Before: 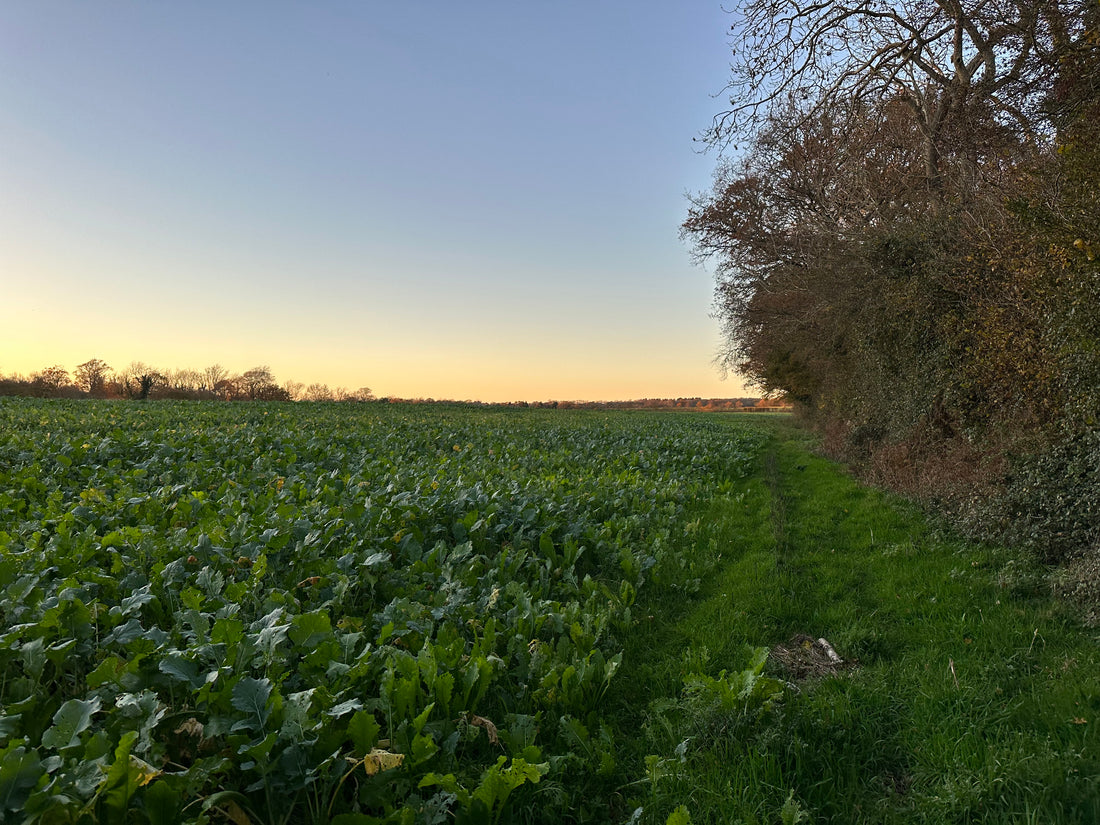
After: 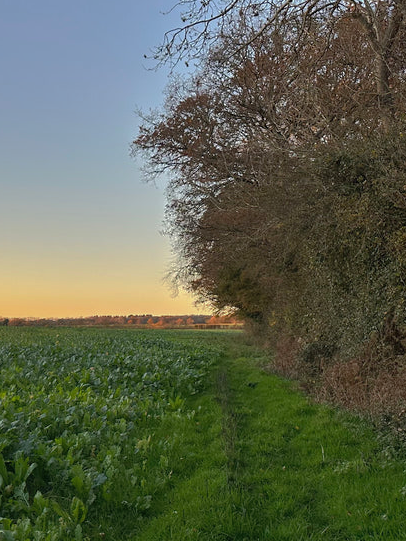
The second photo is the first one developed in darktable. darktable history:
crop and rotate: left 49.936%, top 10.094%, right 13.136%, bottom 24.256%
shadows and highlights: shadows 40, highlights -60
